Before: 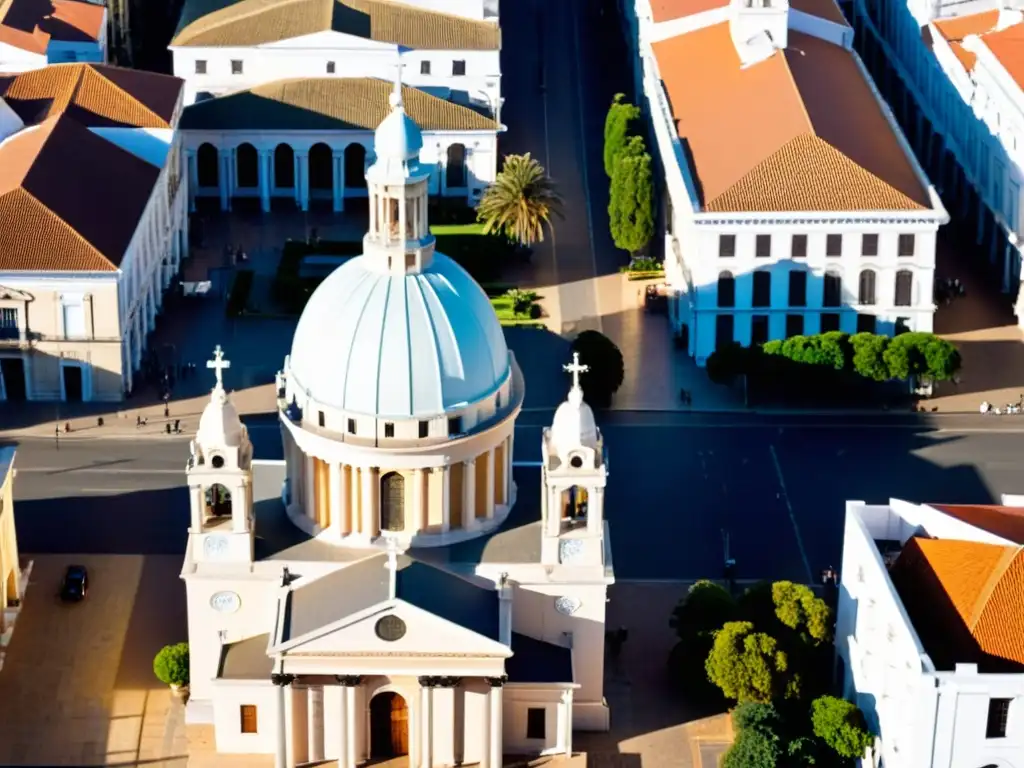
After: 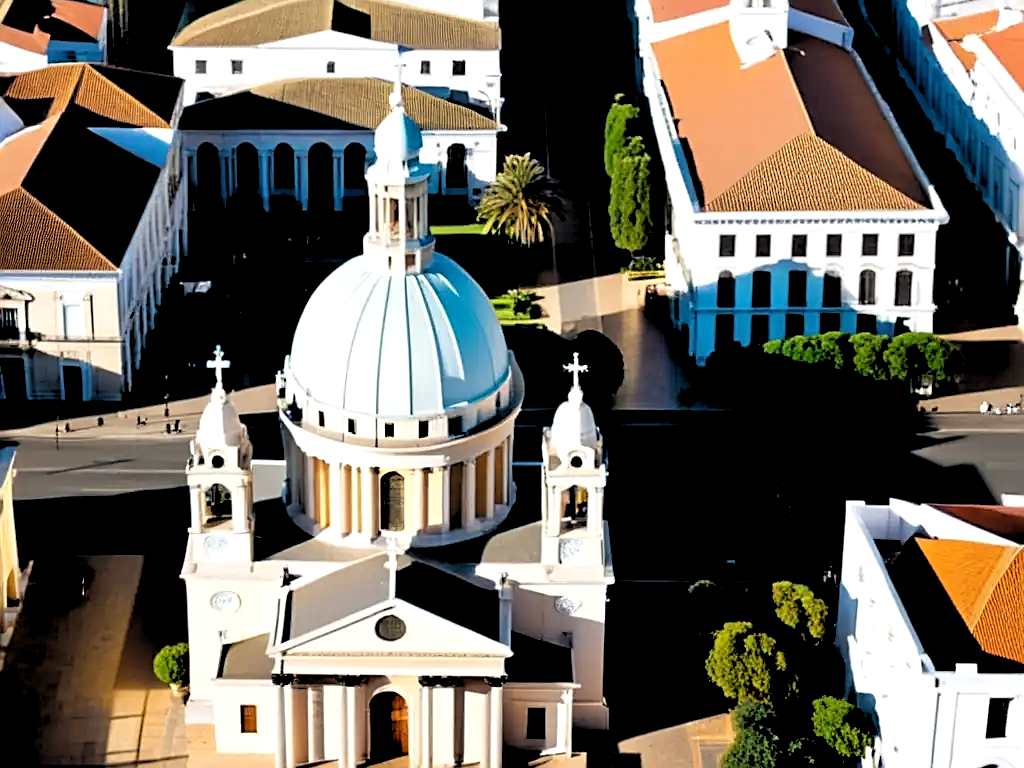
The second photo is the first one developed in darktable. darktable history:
sharpen: on, module defaults
rgb levels: levels [[0.034, 0.472, 0.904], [0, 0.5, 1], [0, 0.5, 1]]
